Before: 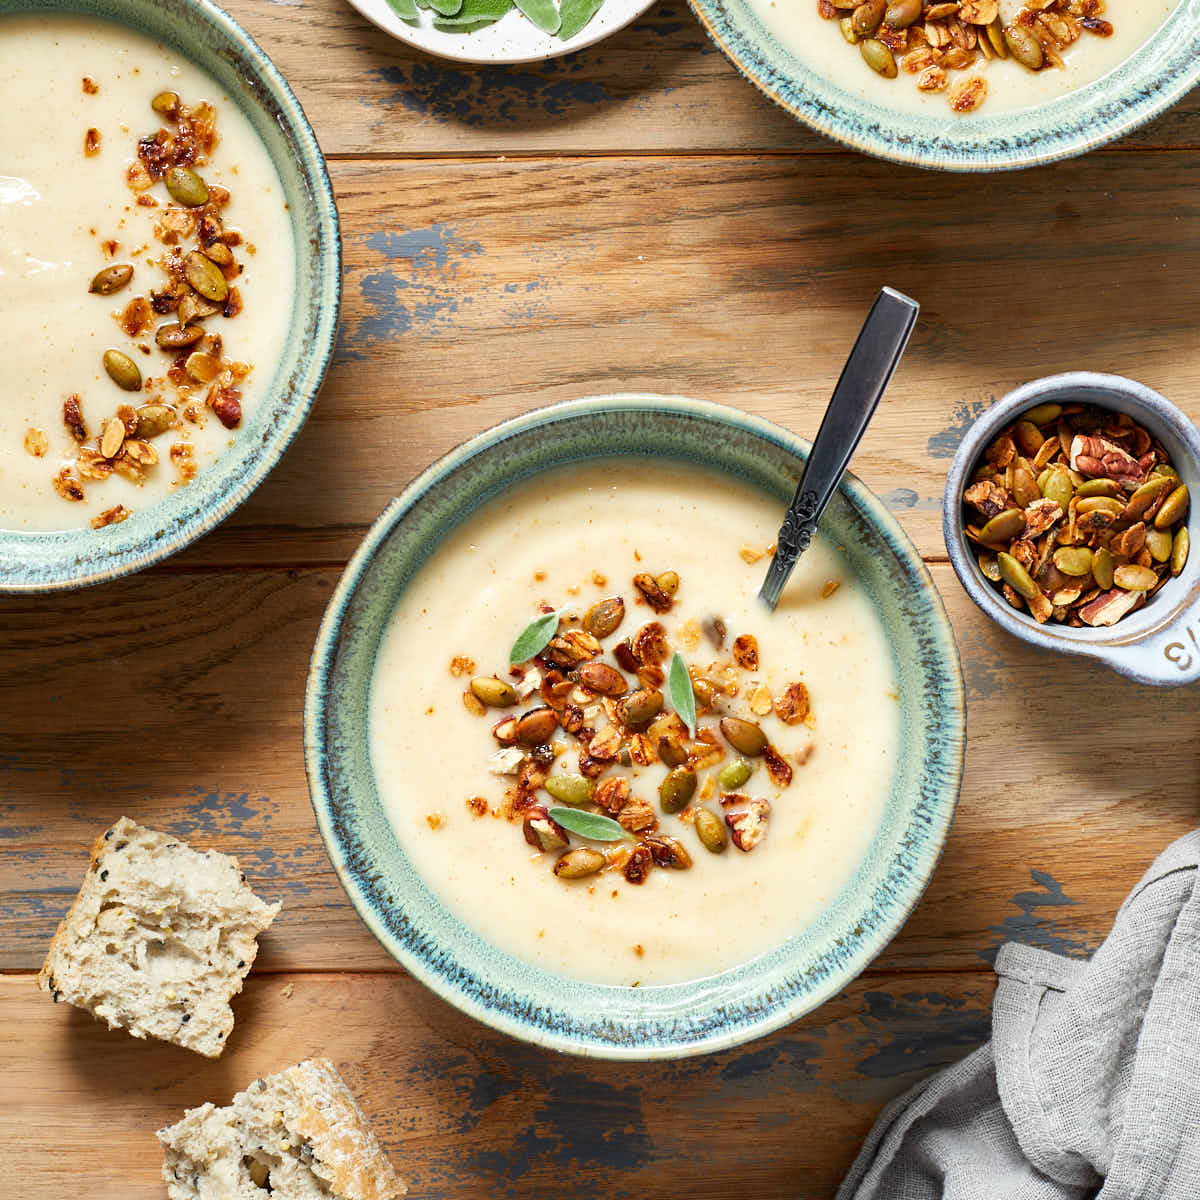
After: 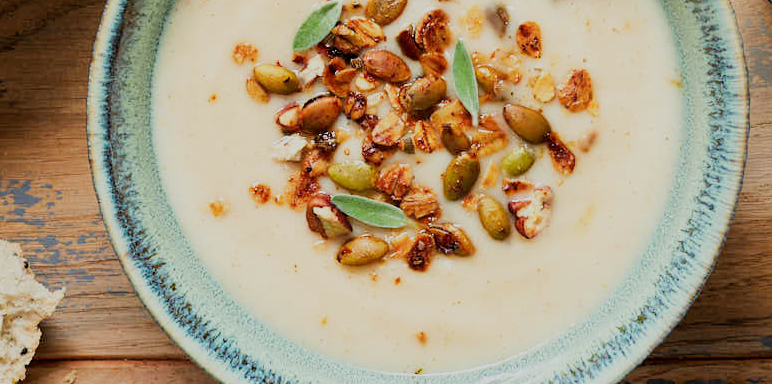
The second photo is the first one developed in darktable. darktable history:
filmic rgb: black relative exposure -7.65 EV, white relative exposure 4.56 EV, hardness 3.61
crop: left 18.091%, top 51.13%, right 17.525%, bottom 16.85%
